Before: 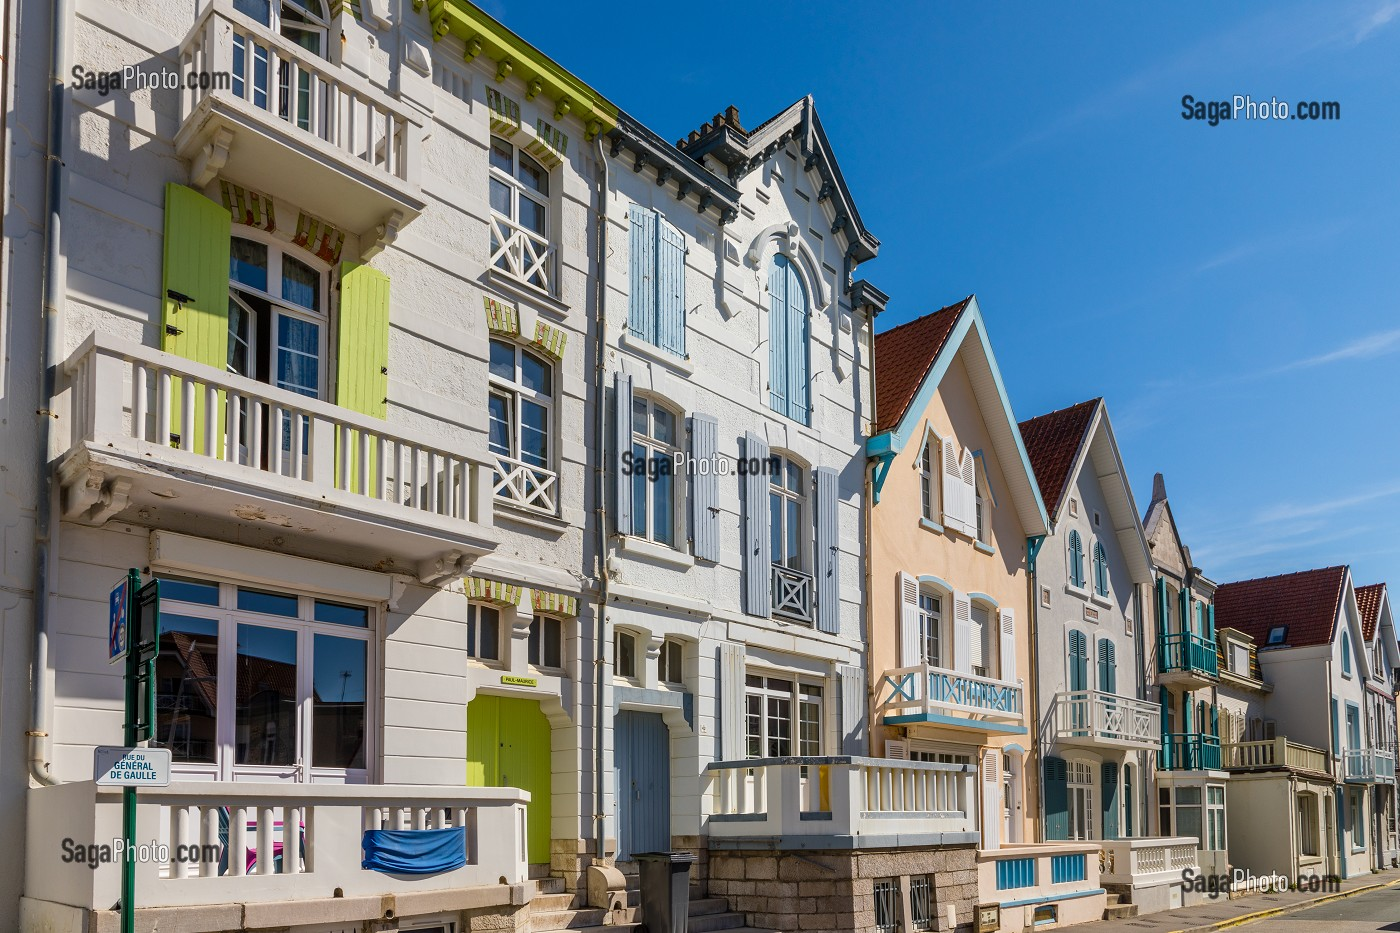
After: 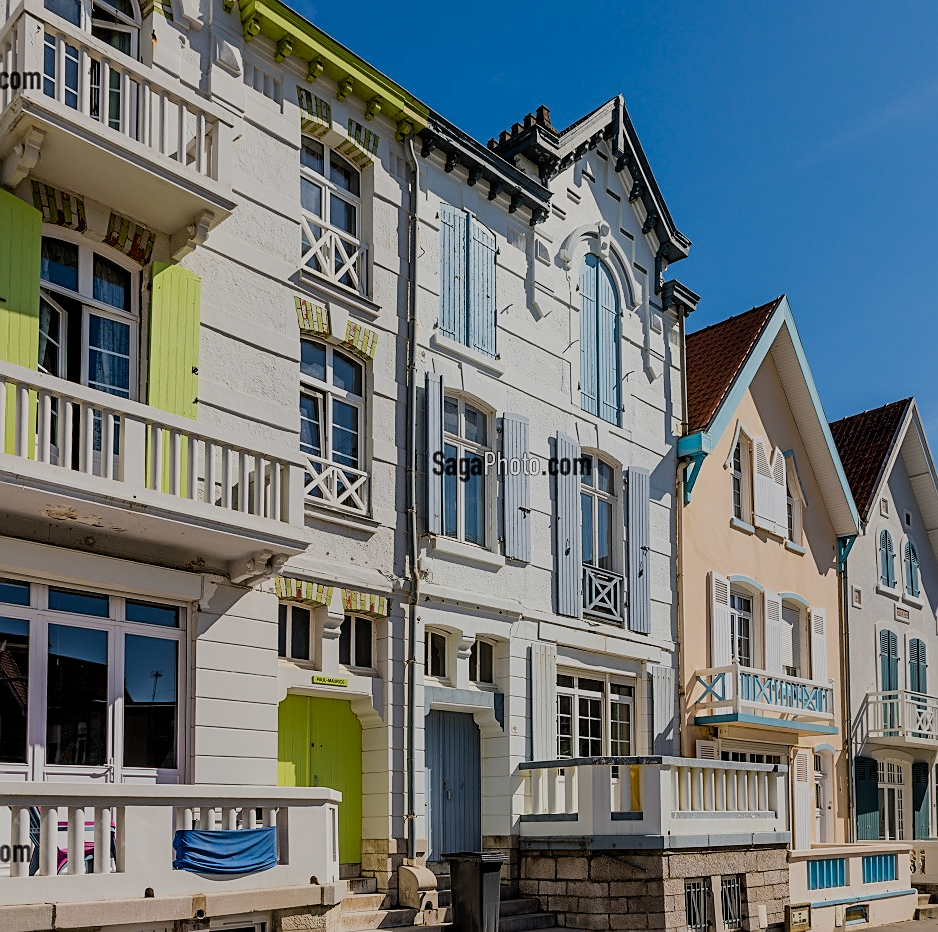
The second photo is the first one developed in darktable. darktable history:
crop and rotate: left 13.534%, right 19.453%
filmic rgb: black relative exposure -9.21 EV, white relative exposure 6.79 EV, hardness 3.08, contrast 1.054
exposure: black level correction 0.001, exposure -0.124 EV, compensate highlight preservation false
sharpen: amount 0.496
